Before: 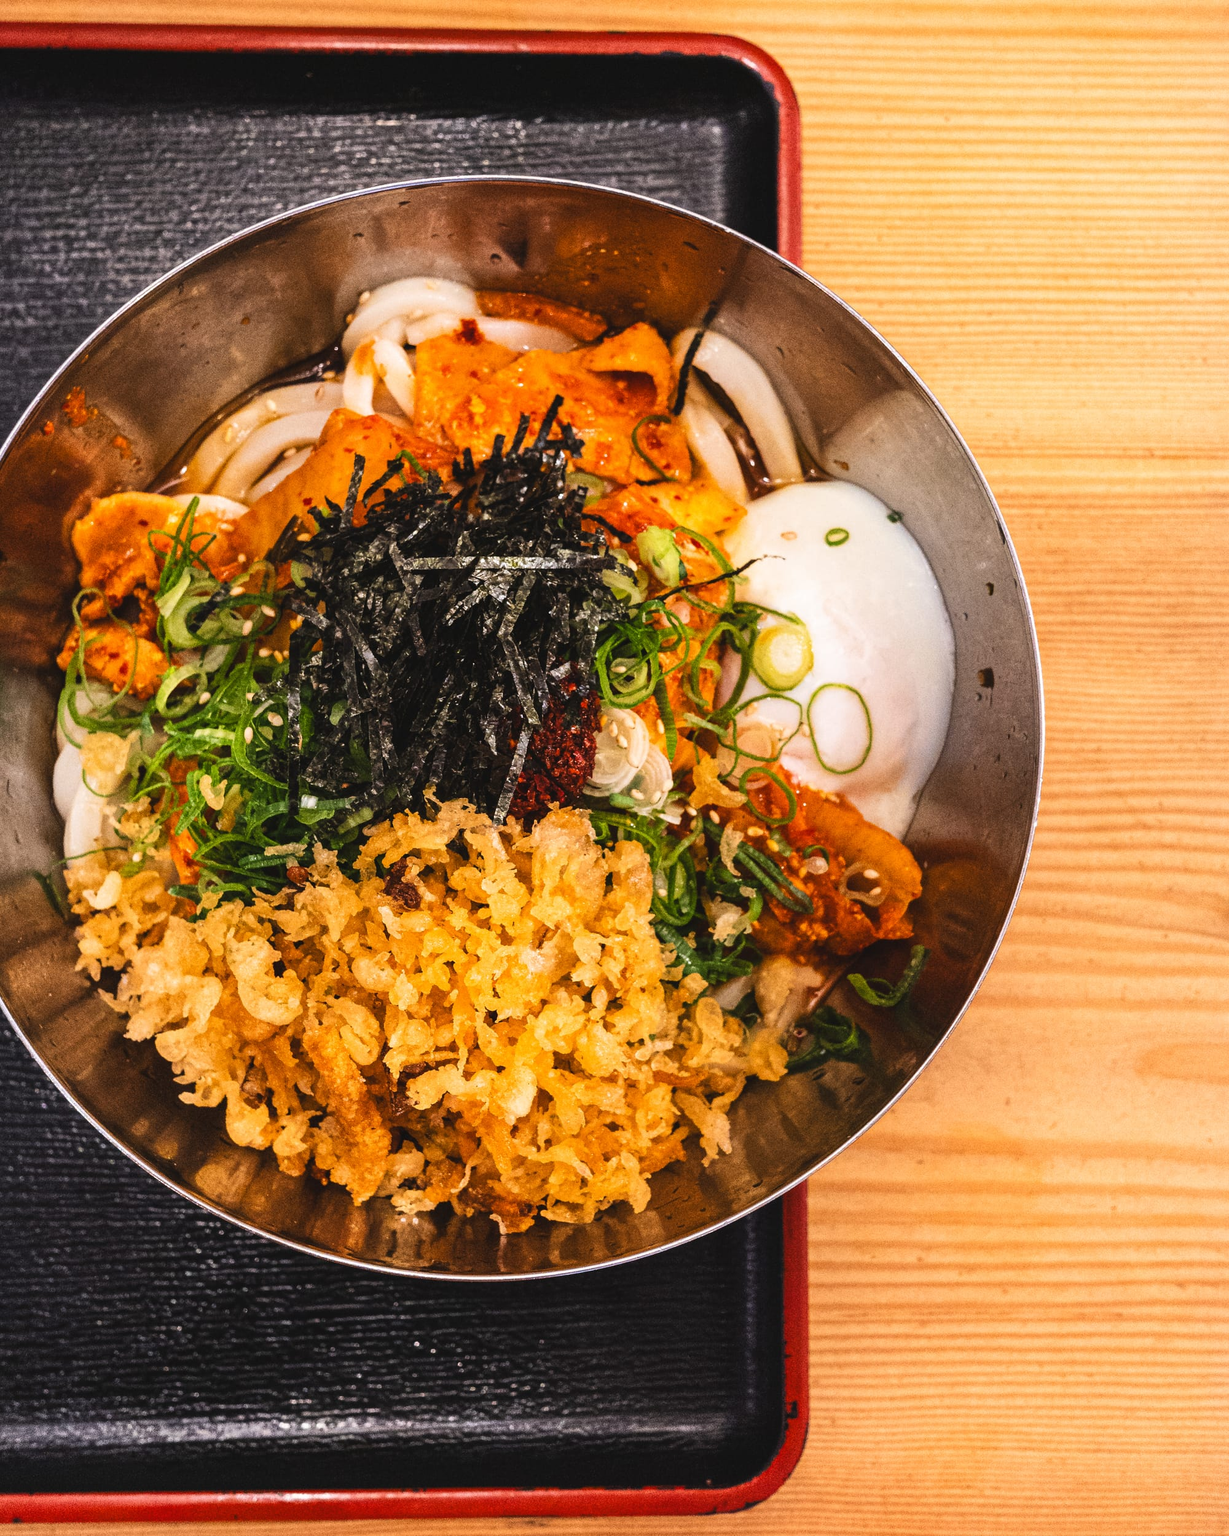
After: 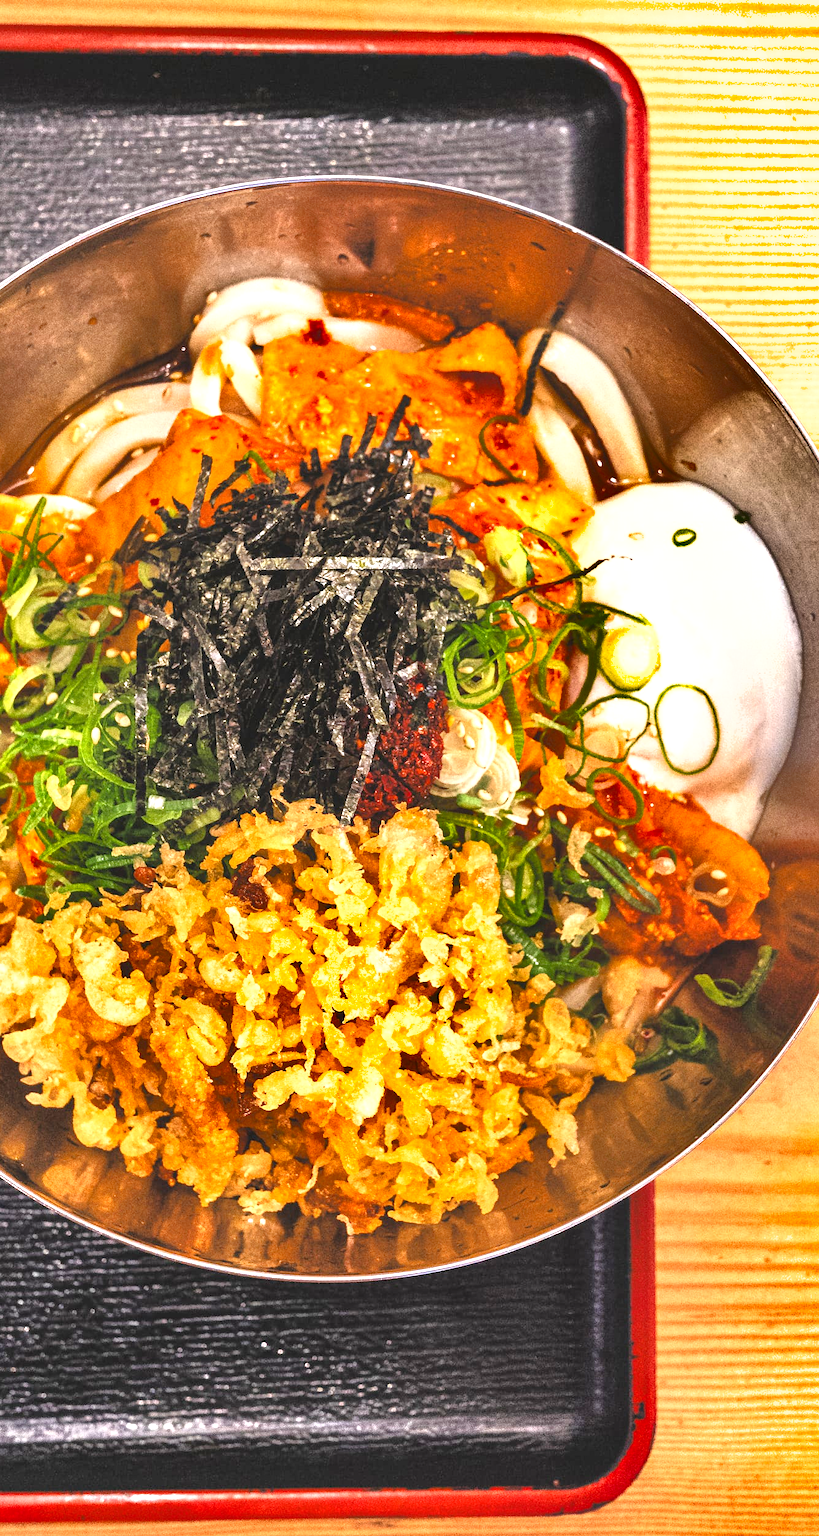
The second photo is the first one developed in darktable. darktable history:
shadows and highlights: radius 118.63, shadows 42.25, highlights -61.99, soften with gaussian
crop and rotate: left 12.486%, right 20.789%
tone equalizer: -7 EV 0.153 EV, -6 EV 0.629 EV, -5 EV 1.14 EV, -4 EV 1.31 EV, -3 EV 1.13 EV, -2 EV 0.6 EV, -1 EV 0.162 EV, mask exposure compensation -0.5 EV
exposure: black level correction 0, exposure 0.694 EV, compensate highlight preservation false
